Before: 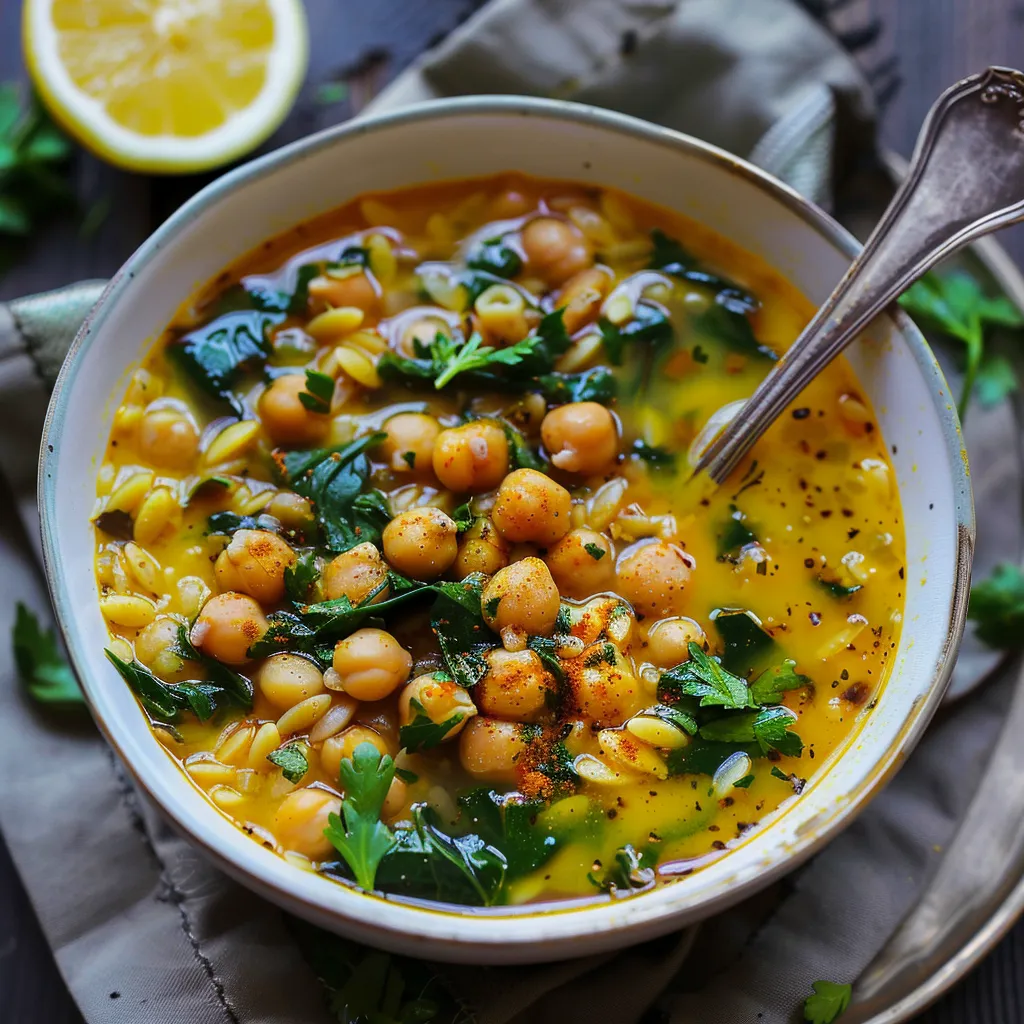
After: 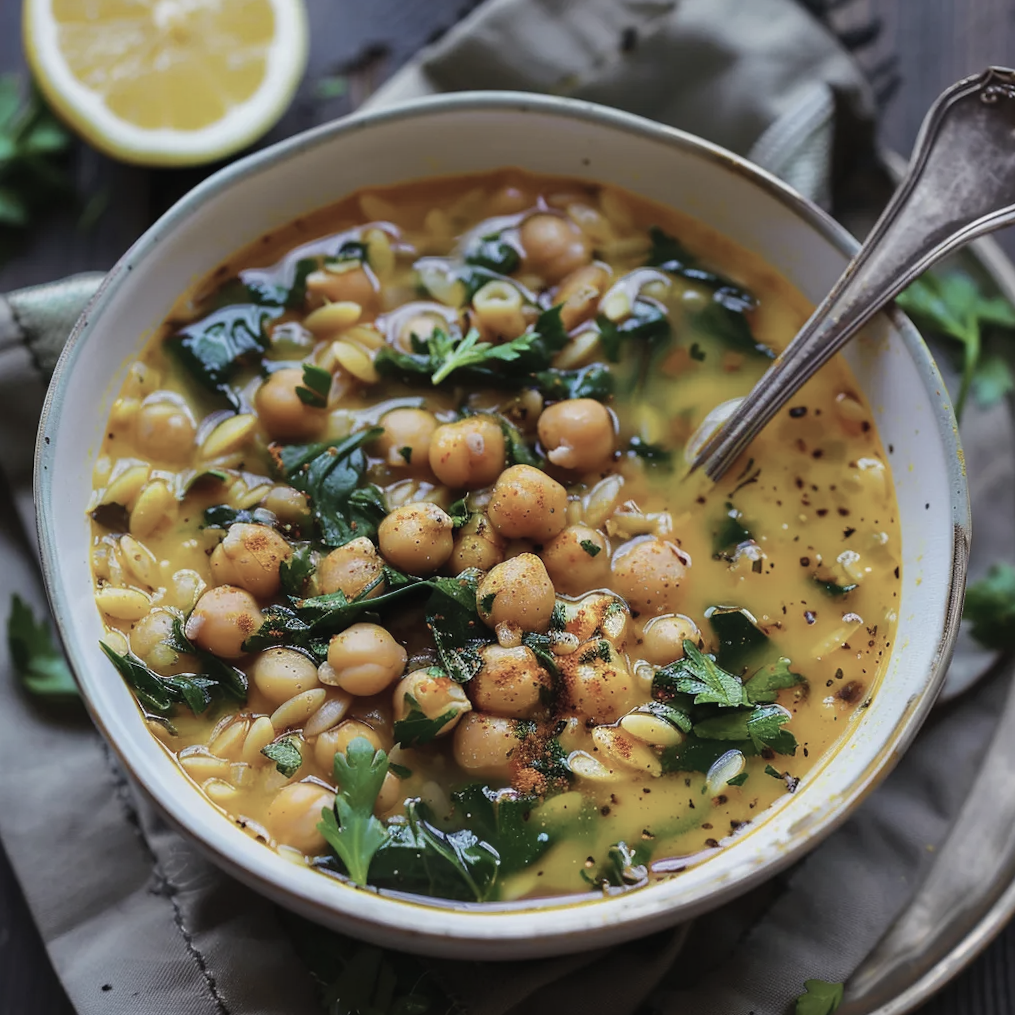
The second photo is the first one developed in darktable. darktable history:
crop and rotate: angle -0.5°
contrast brightness saturation: contrast -0.05, saturation -0.41
